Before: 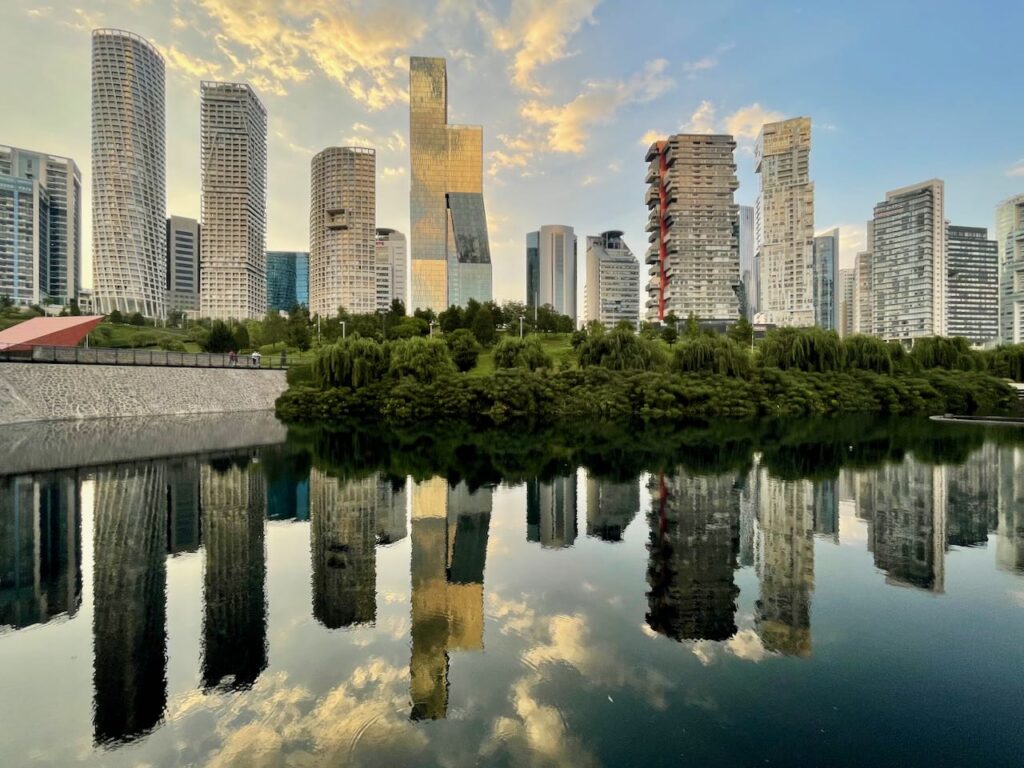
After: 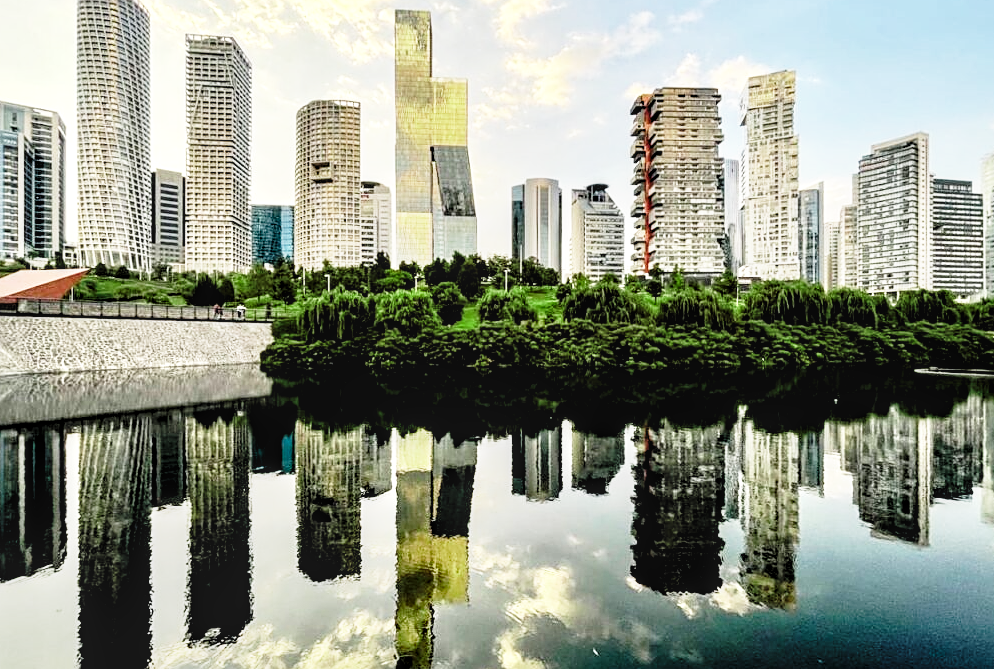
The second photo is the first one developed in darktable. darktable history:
local contrast: on, module defaults
sharpen: on, module defaults
levels: levels [0.116, 0.574, 1]
exposure: black level correction 0.001, exposure 0.5 EV, compensate exposure bias true, compensate highlight preservation false
crop: left 1.507%, top 6.147%, right 1.379%, bottom 6.637%
base curve: curves: ch0 [(0, 0) (0.036, 0.037) (0.121, 0.228) (0.46, 0.76) (0.859, 0.983) (1, 1)], preserve colors none
tone equalizer: on, module defaults
color zones: curves: ch2 [(0, 0.5) (0.143, 0.517) (0.286, 0.571) (0.429, 0.522) (0.571, 0.5) (0.714, 0.5) (0.857, 0.5) (1, 0.5)]
